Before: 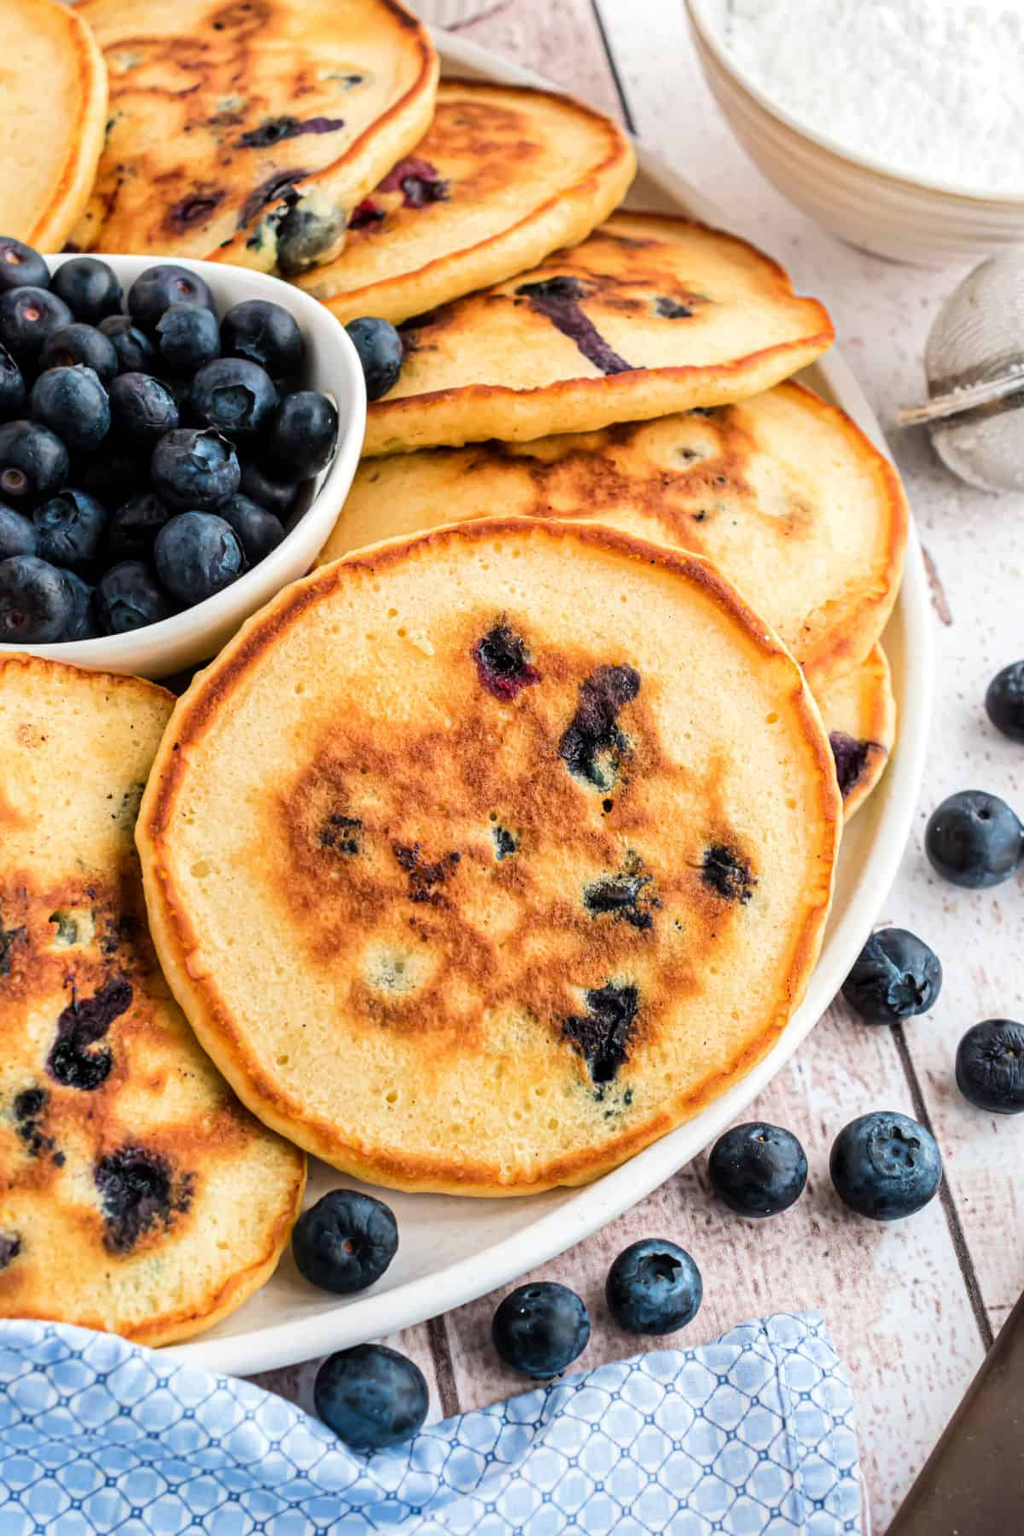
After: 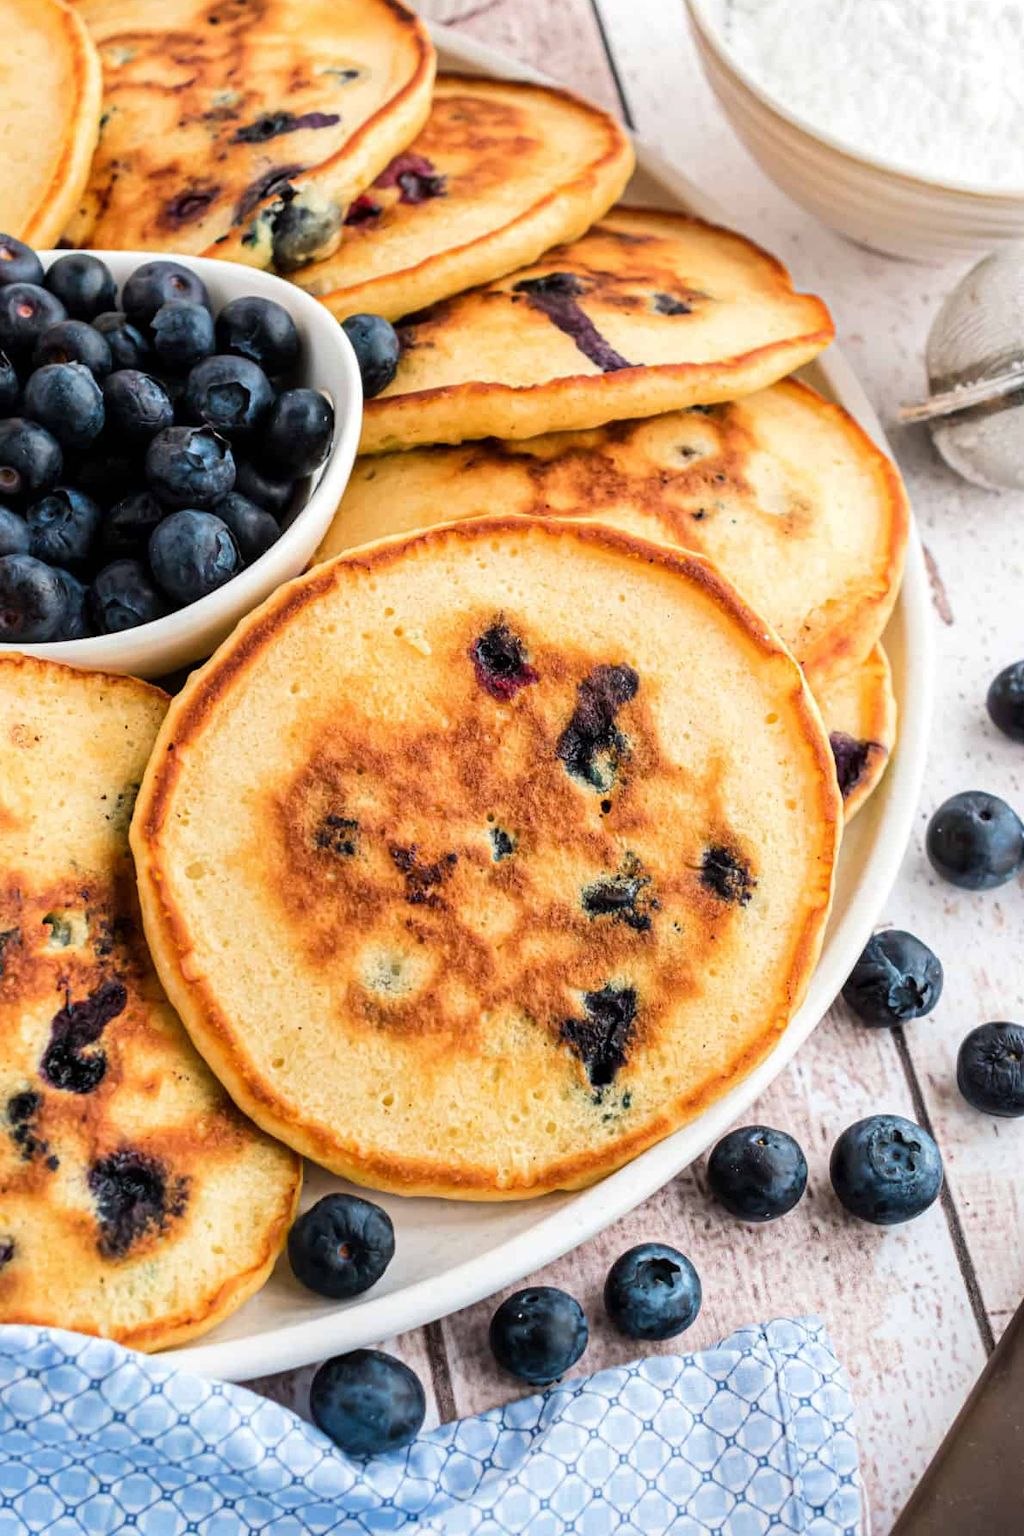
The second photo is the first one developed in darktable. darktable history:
crop and rotate: left 0.696%, top 0.396%, bottom 0.397%
